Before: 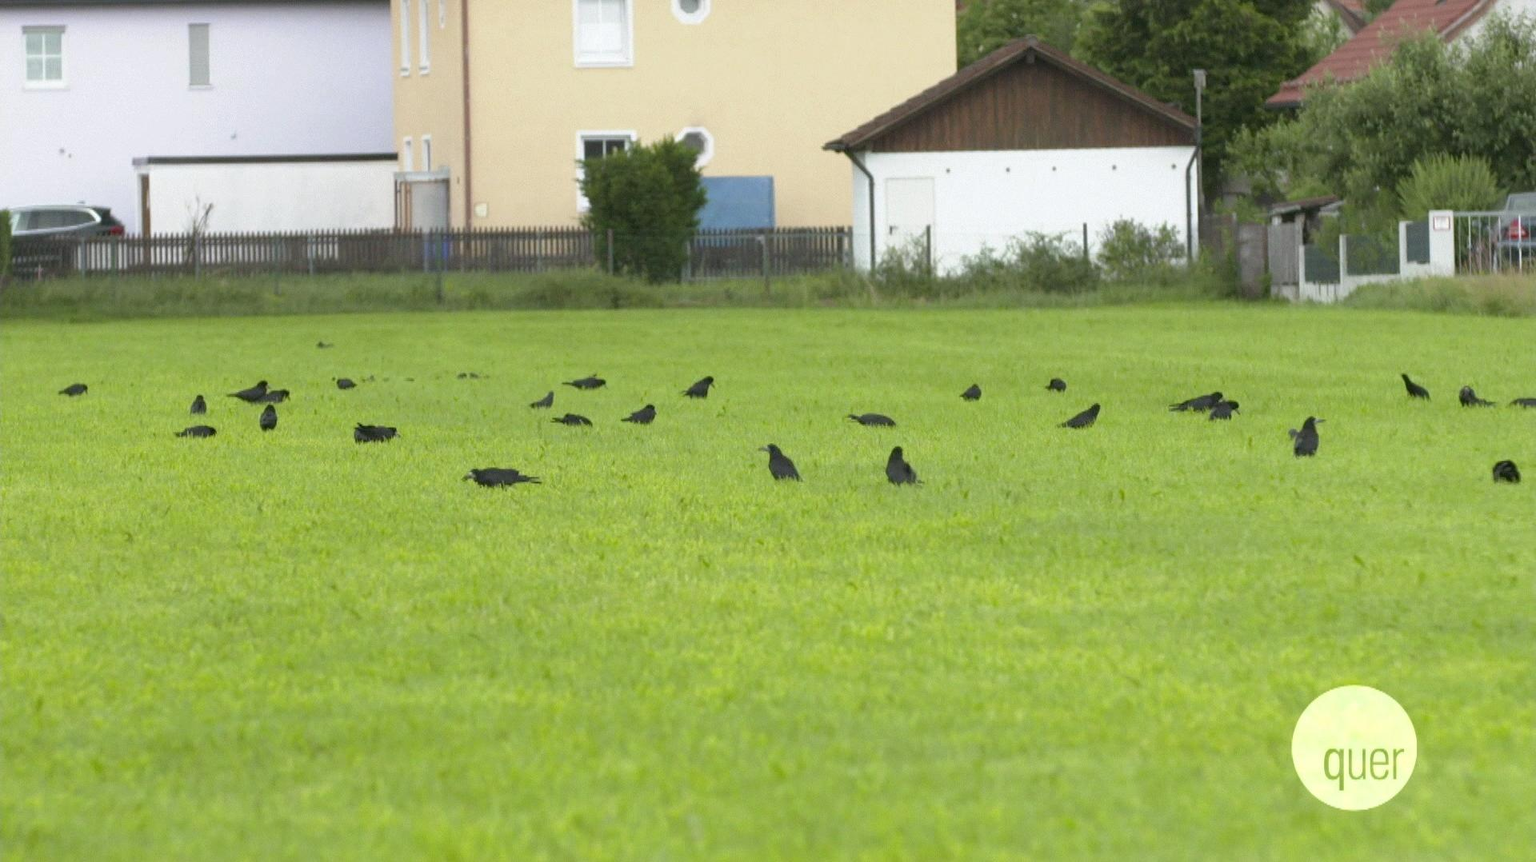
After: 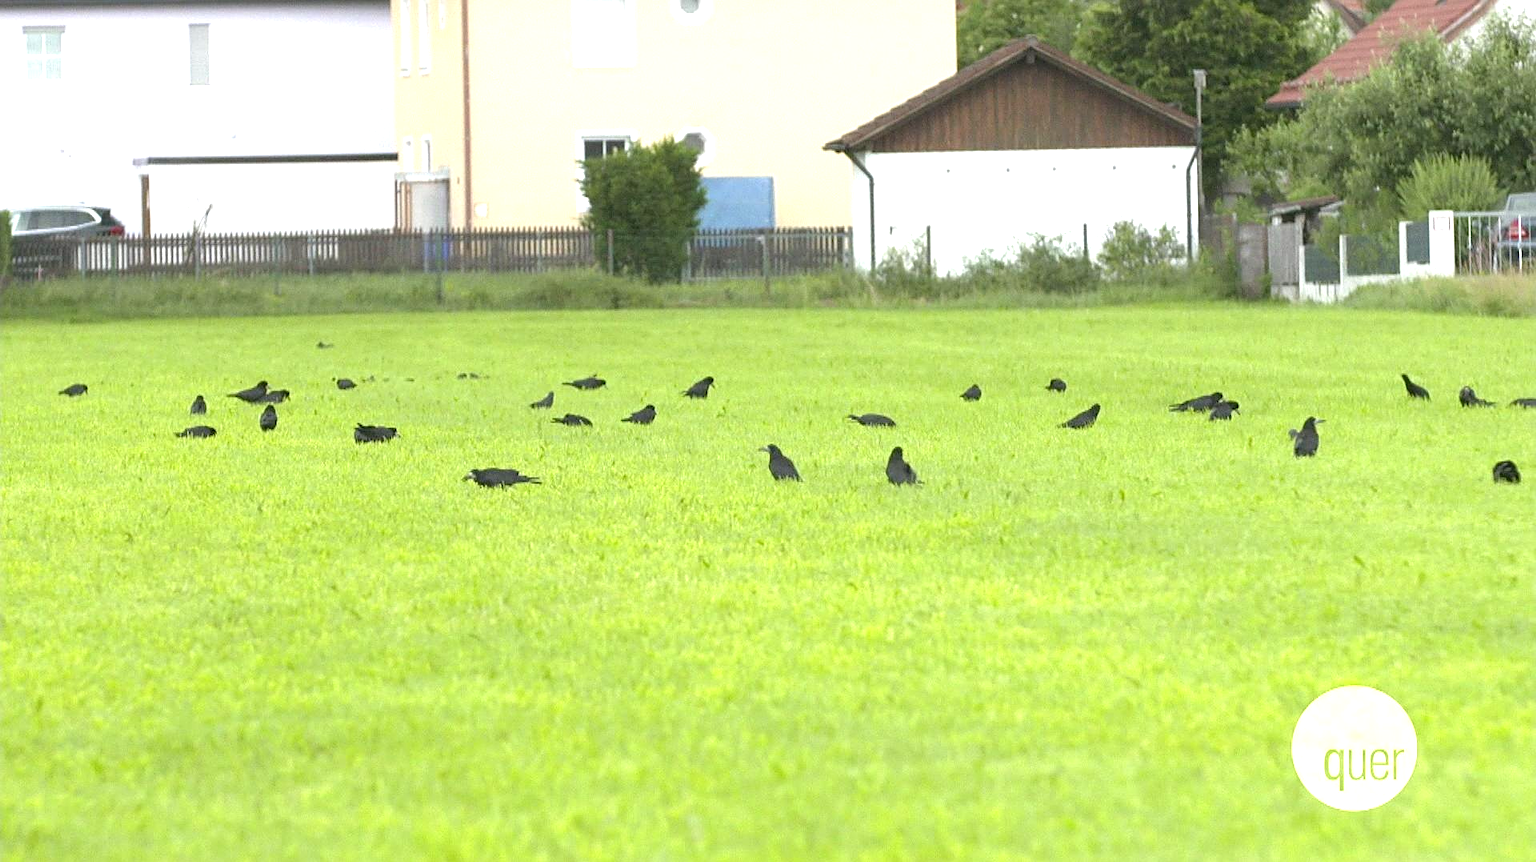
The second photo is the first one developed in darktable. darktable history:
sharpen: on, module defaults
exposure: black level correction 0, exposure 0.89 EV, compensate highlight preservation false
